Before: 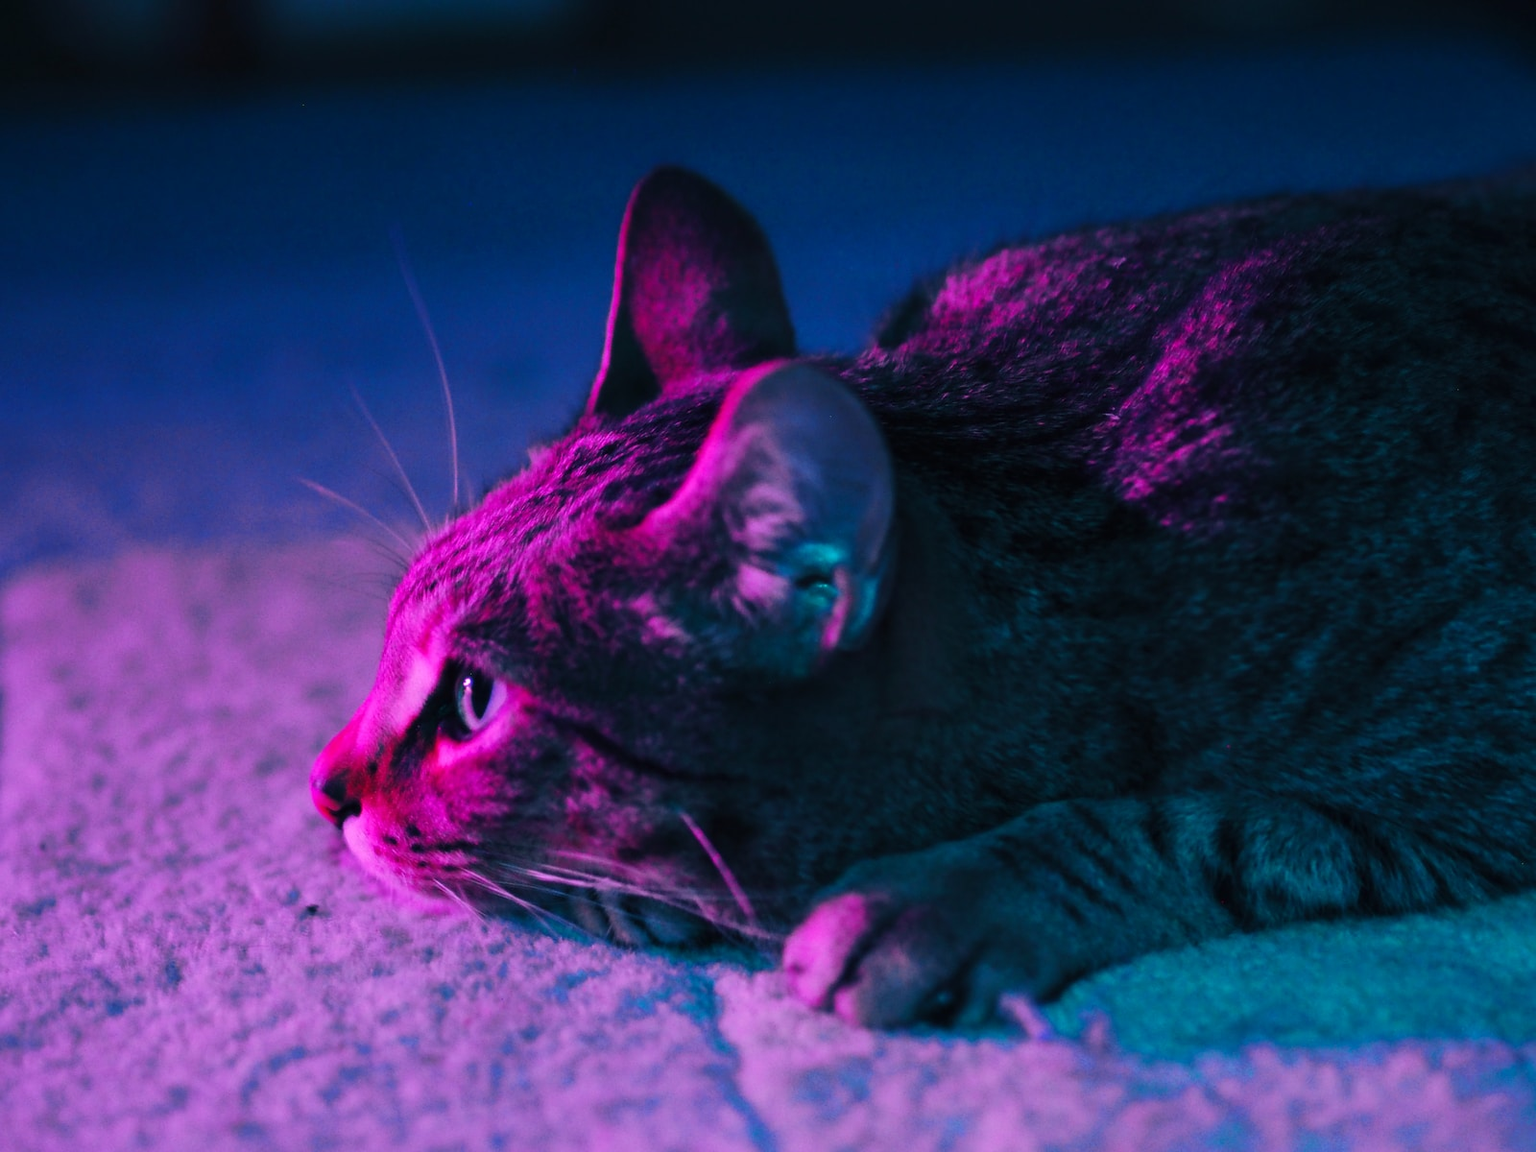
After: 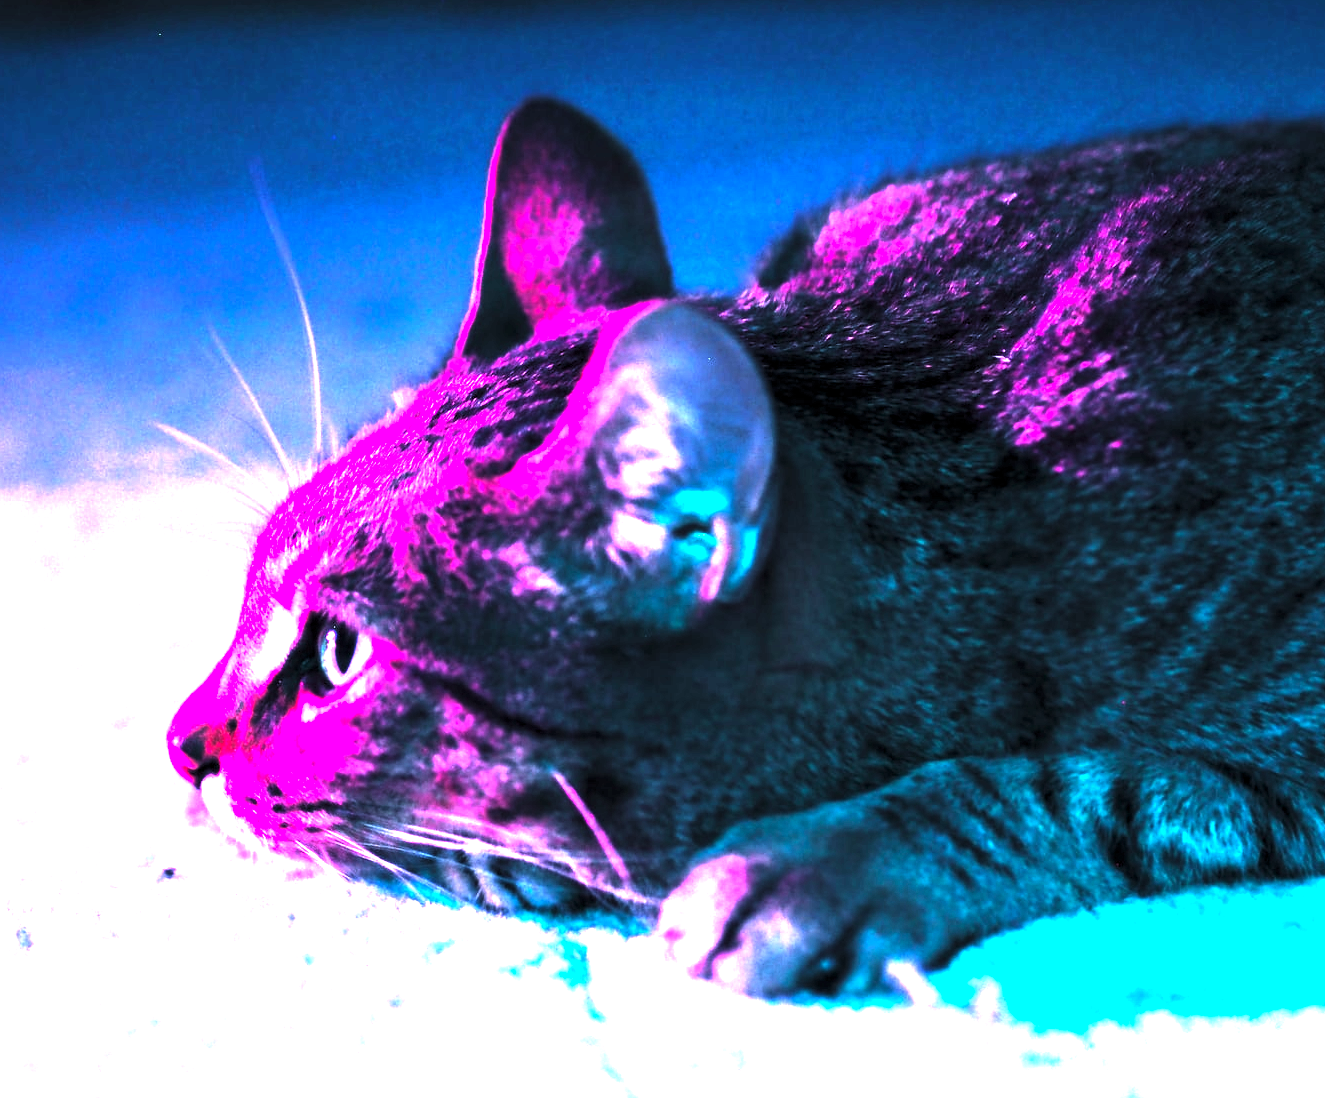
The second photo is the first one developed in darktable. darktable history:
levels: levels [0.044, 0.475, 0.791]
crop: left 9.807%, top 6.259%, right 7.334%, bottom 2.177%
exposure: black level correction 0.001, exposure 2.607 EV, compensate exposure bias true, compensate highlight preservation false
